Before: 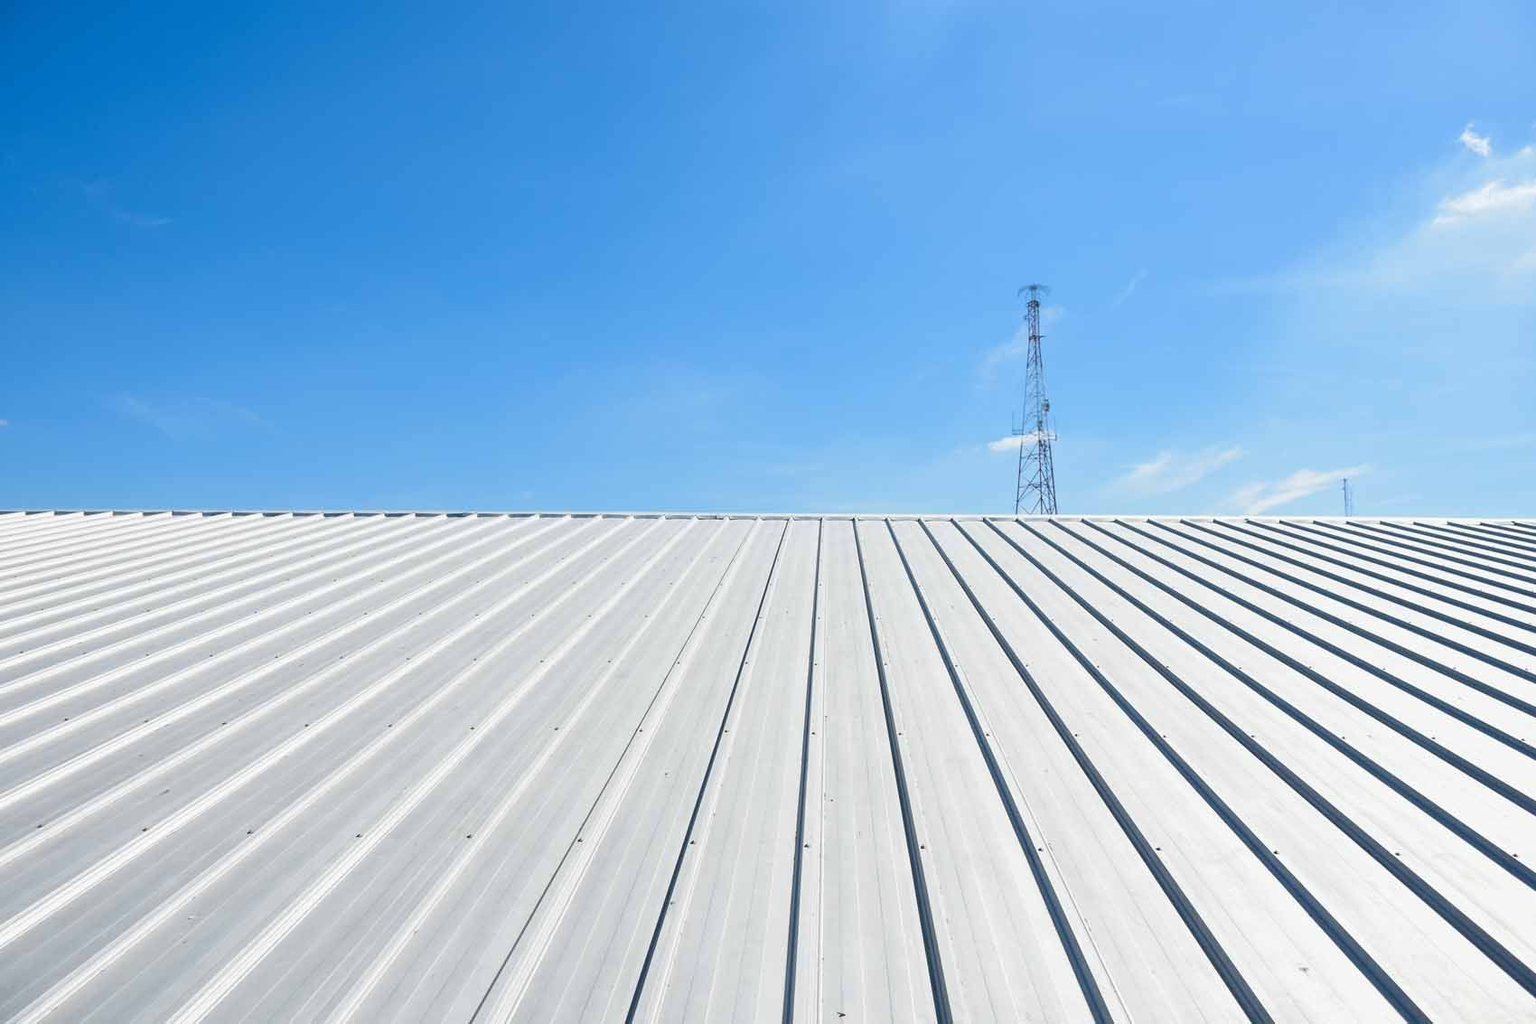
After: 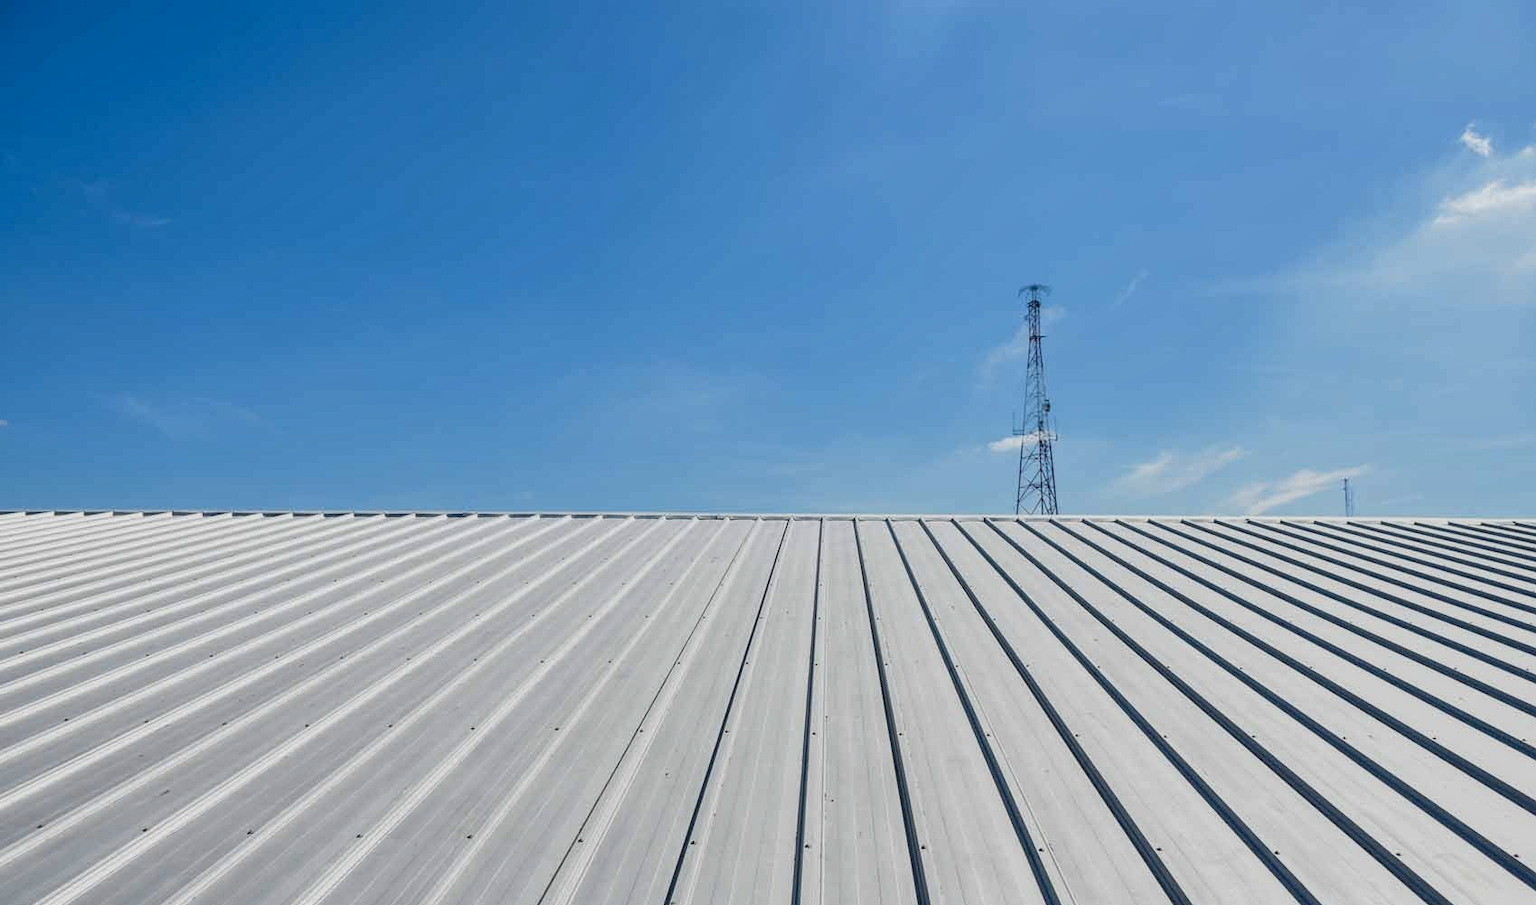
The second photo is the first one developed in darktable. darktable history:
local contrast: detail 142%
color calibration: illuminant same as pipeline (D50), adaptation XYZ, x 0.345, y 0.357, temperature 5019.78 K
crop and rotate: top 0%, bottom 11.52%
exposure: exposure -0.604 EV, compensate highlight preservation false
